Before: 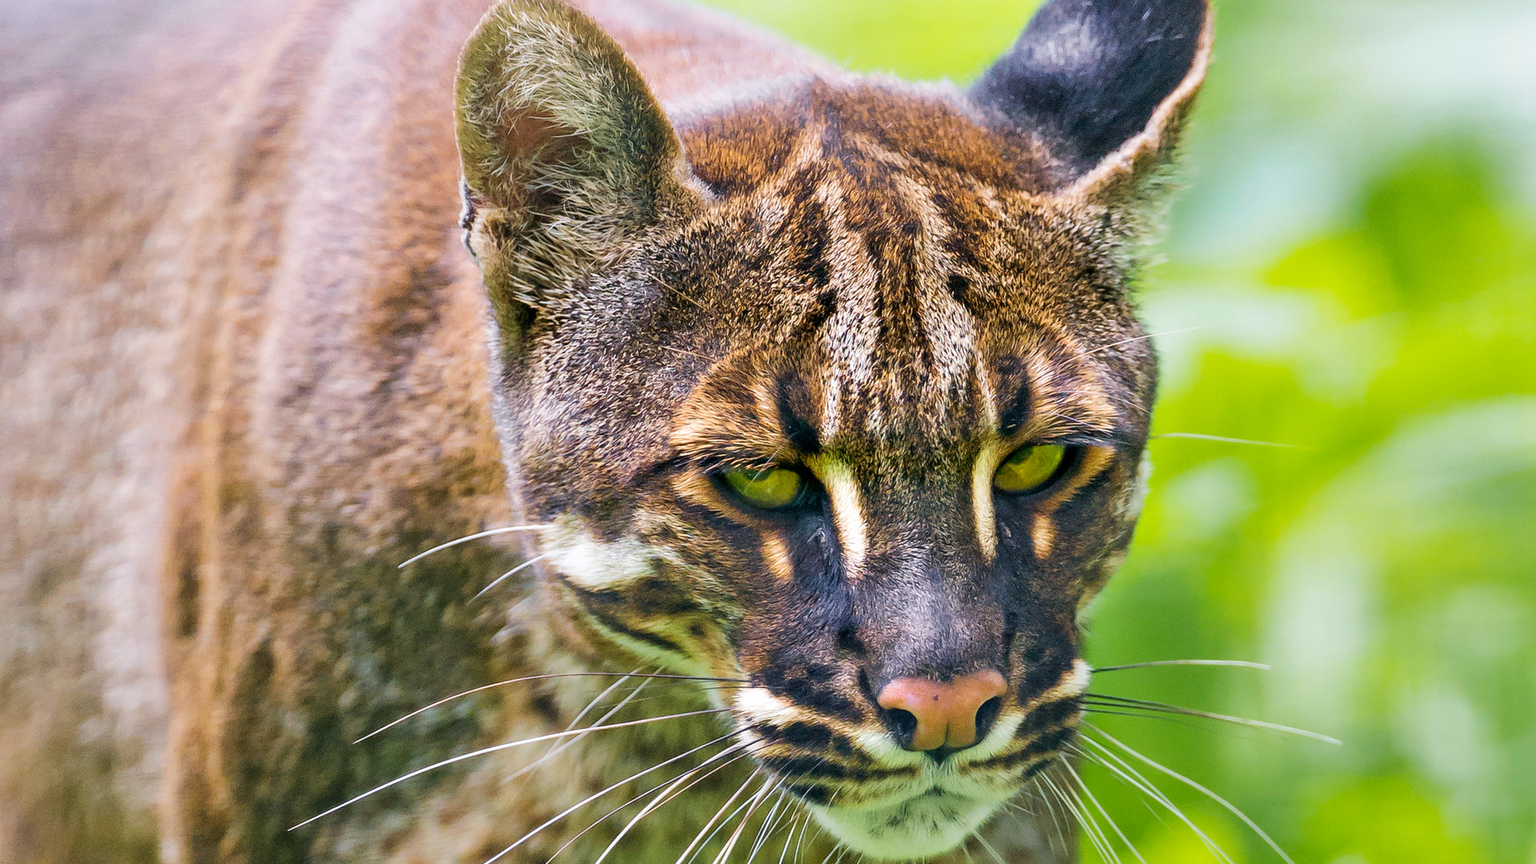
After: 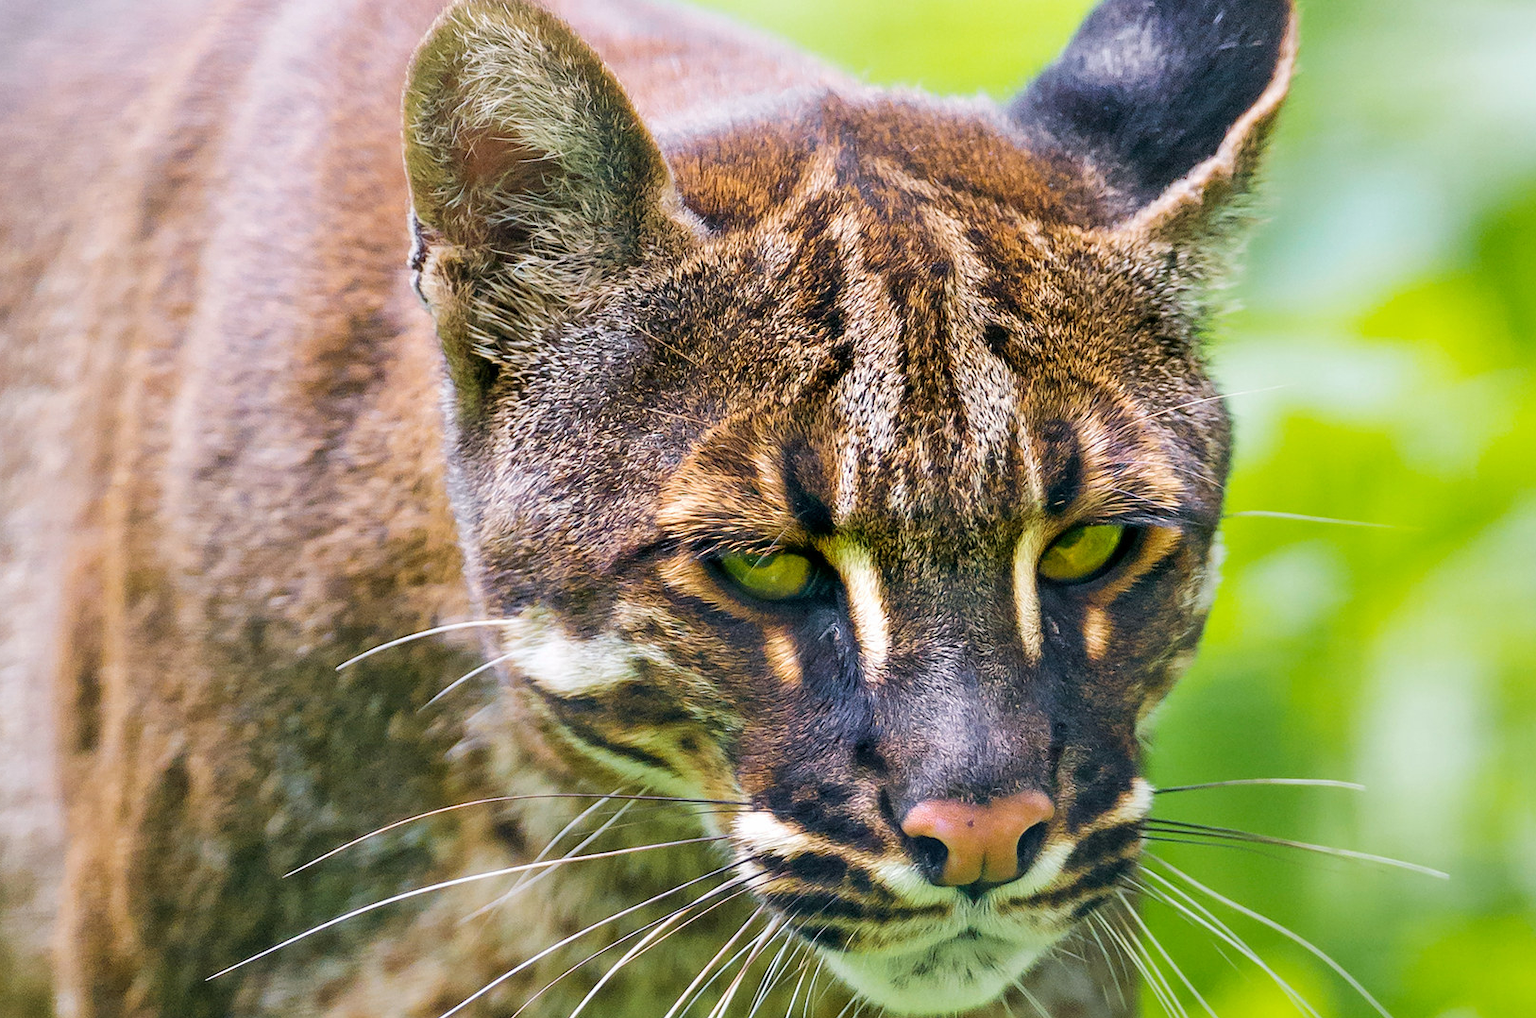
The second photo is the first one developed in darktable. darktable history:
crop: left 7.404%, right 7.849%
